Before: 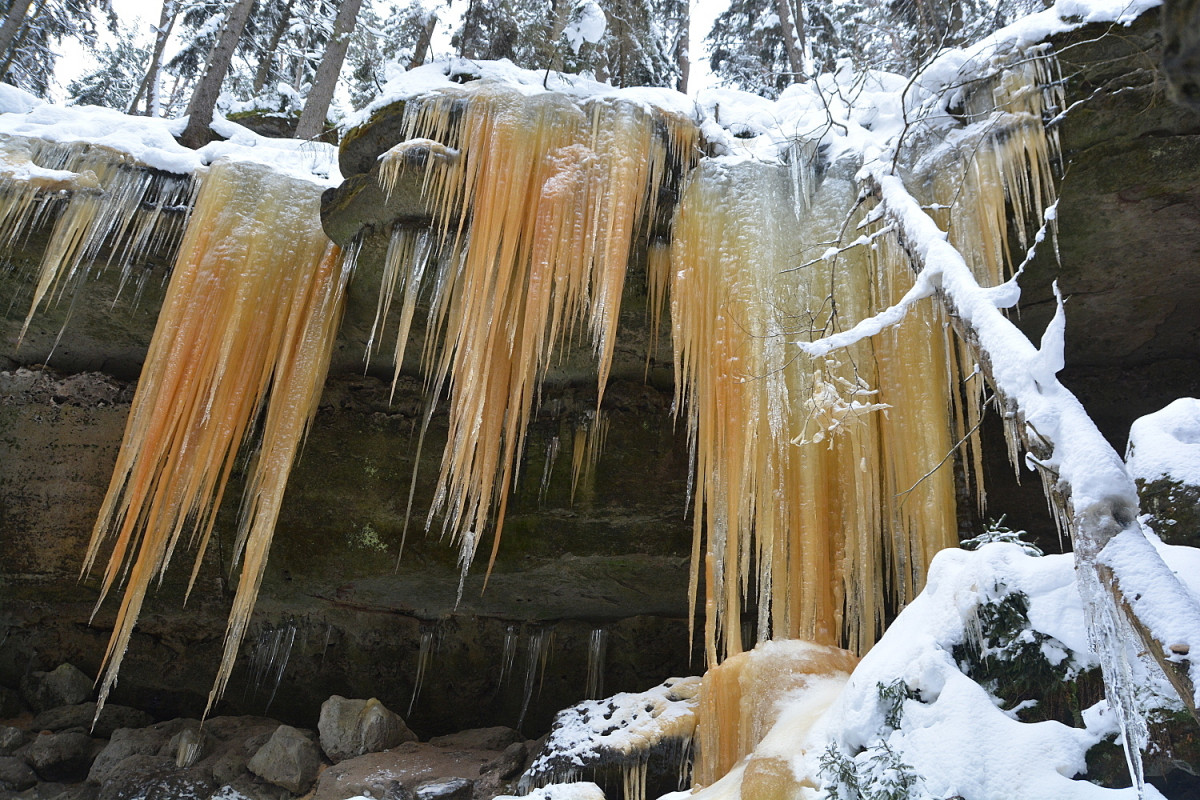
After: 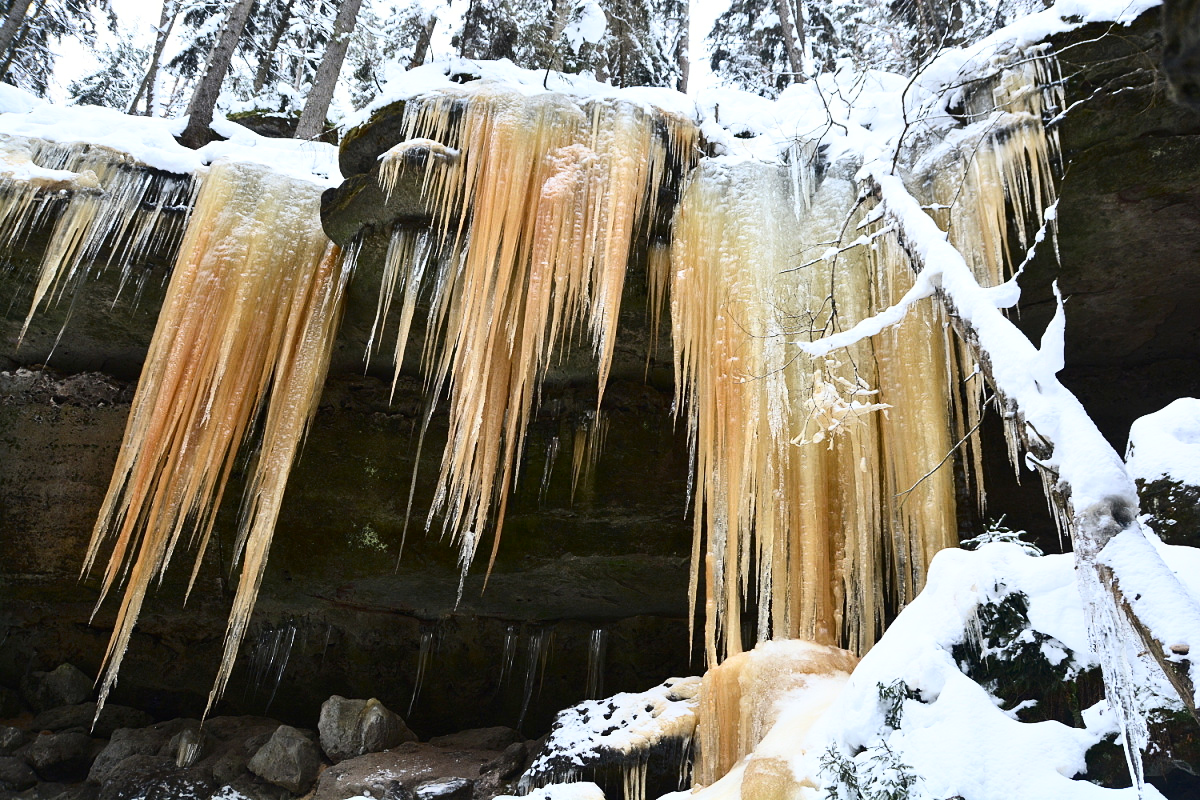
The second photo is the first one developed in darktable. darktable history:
contrast brightness saturation: contrast 0.394, brightness 0.1
